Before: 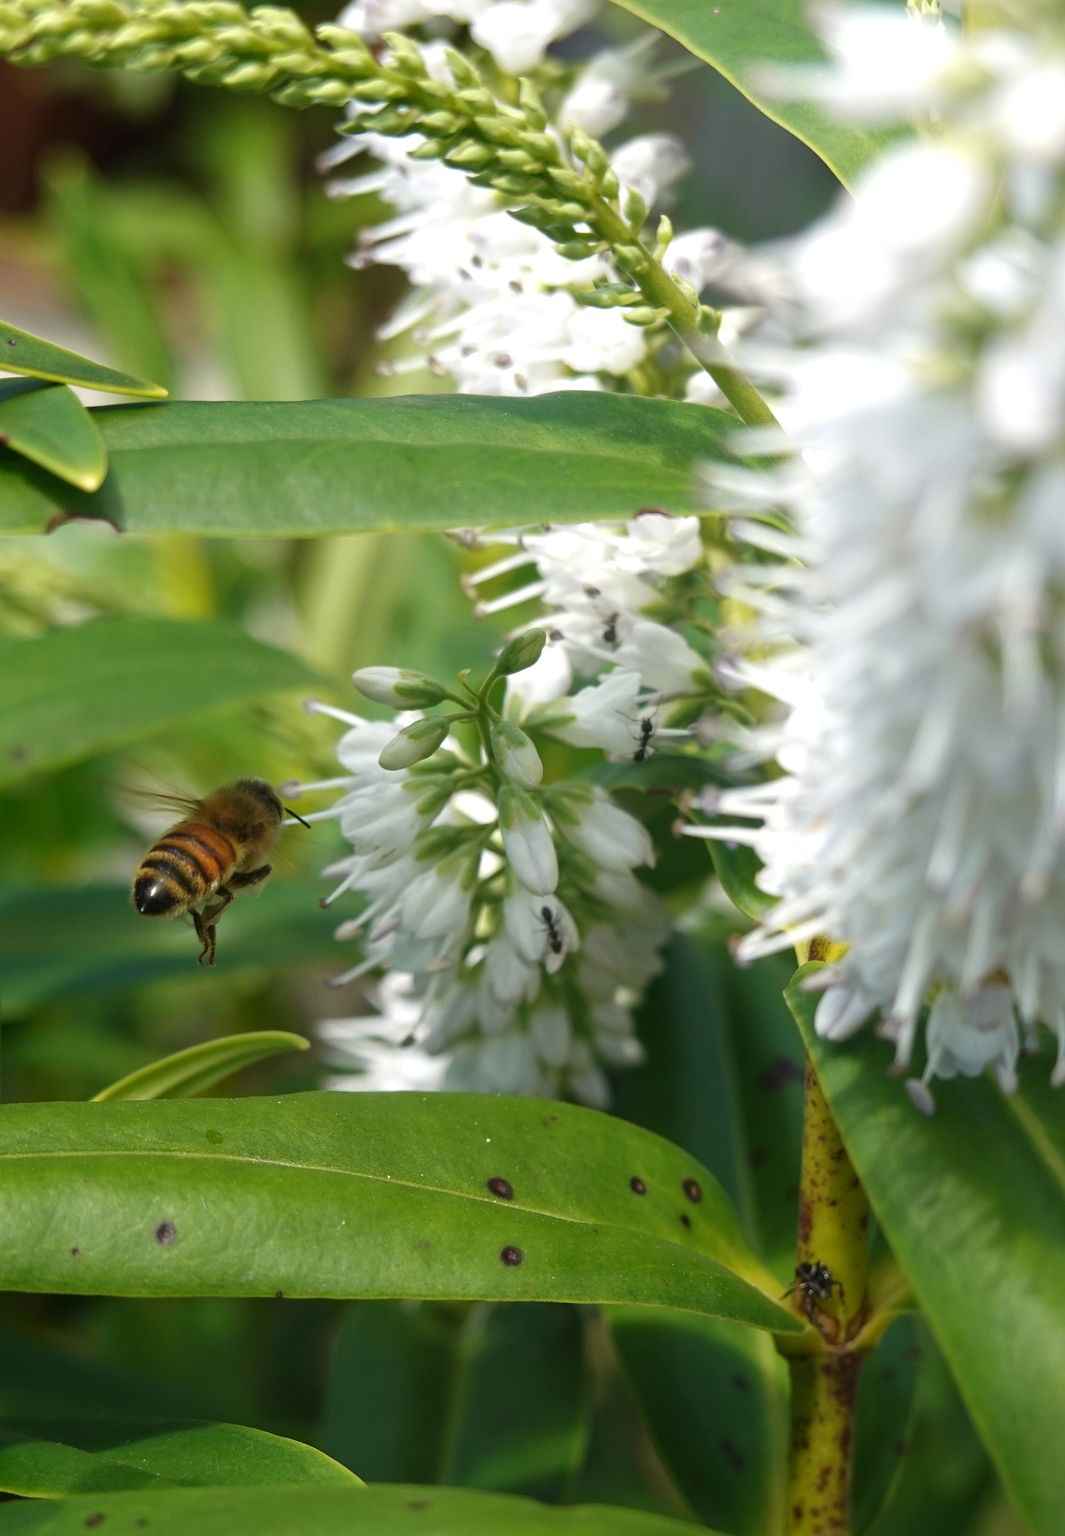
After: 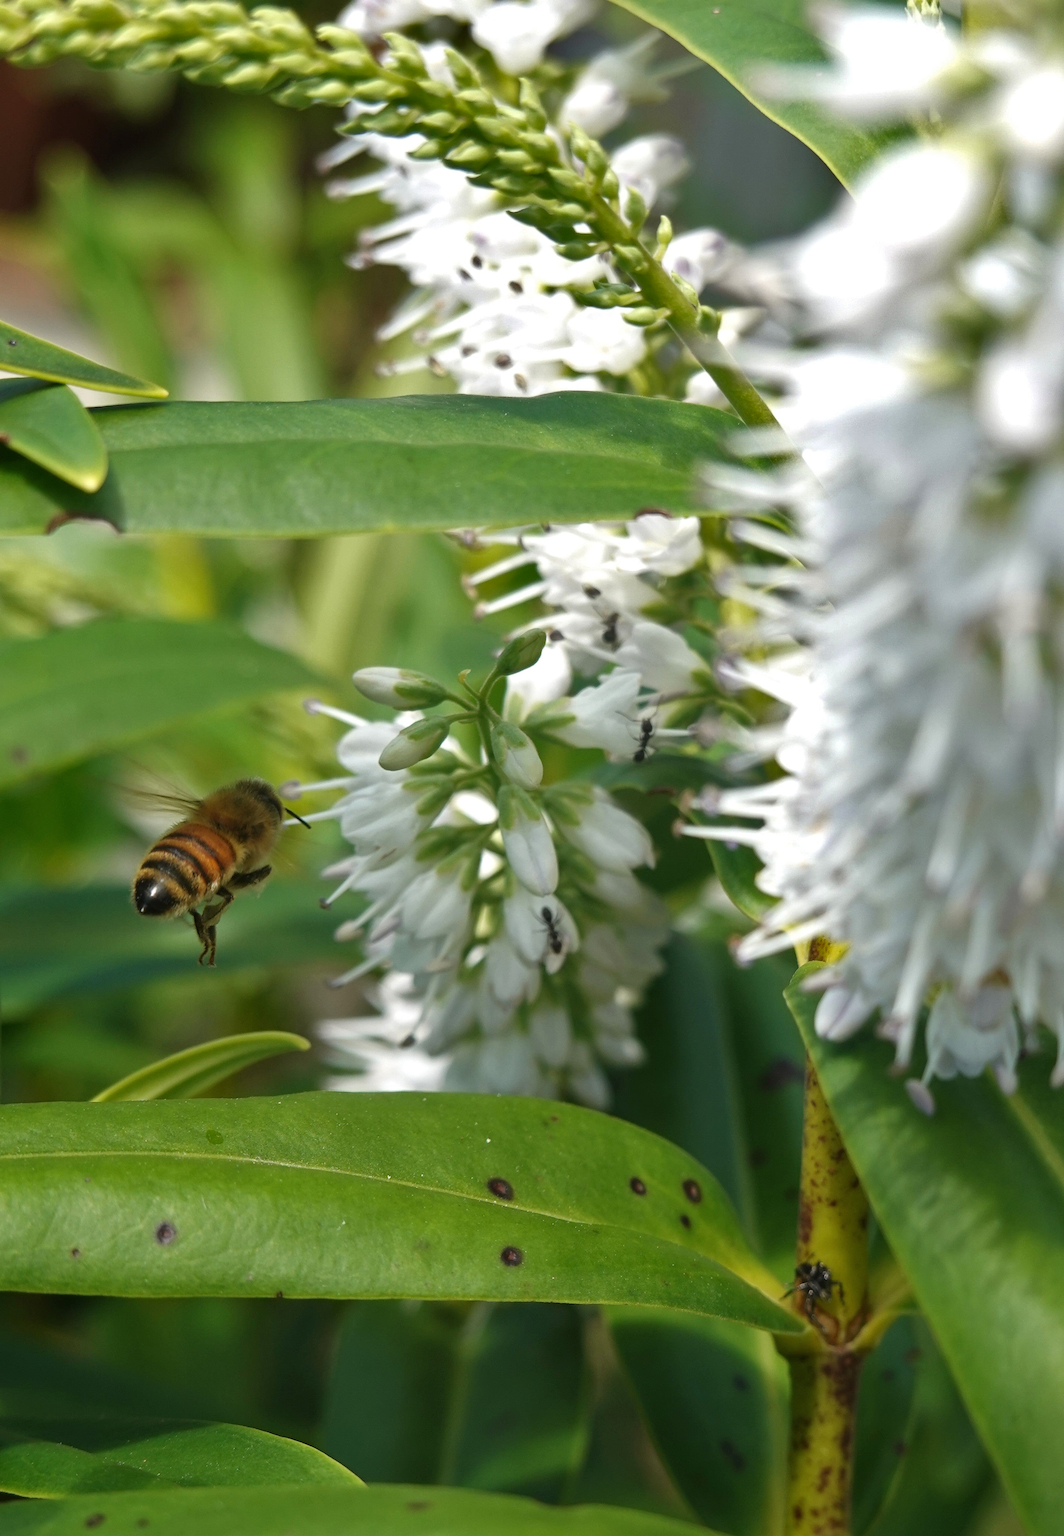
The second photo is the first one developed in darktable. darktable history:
shadows and highlights: radius 108.67, shadows 24.07, highlights -59.55, low approximation 0.01, soften with gaussian
